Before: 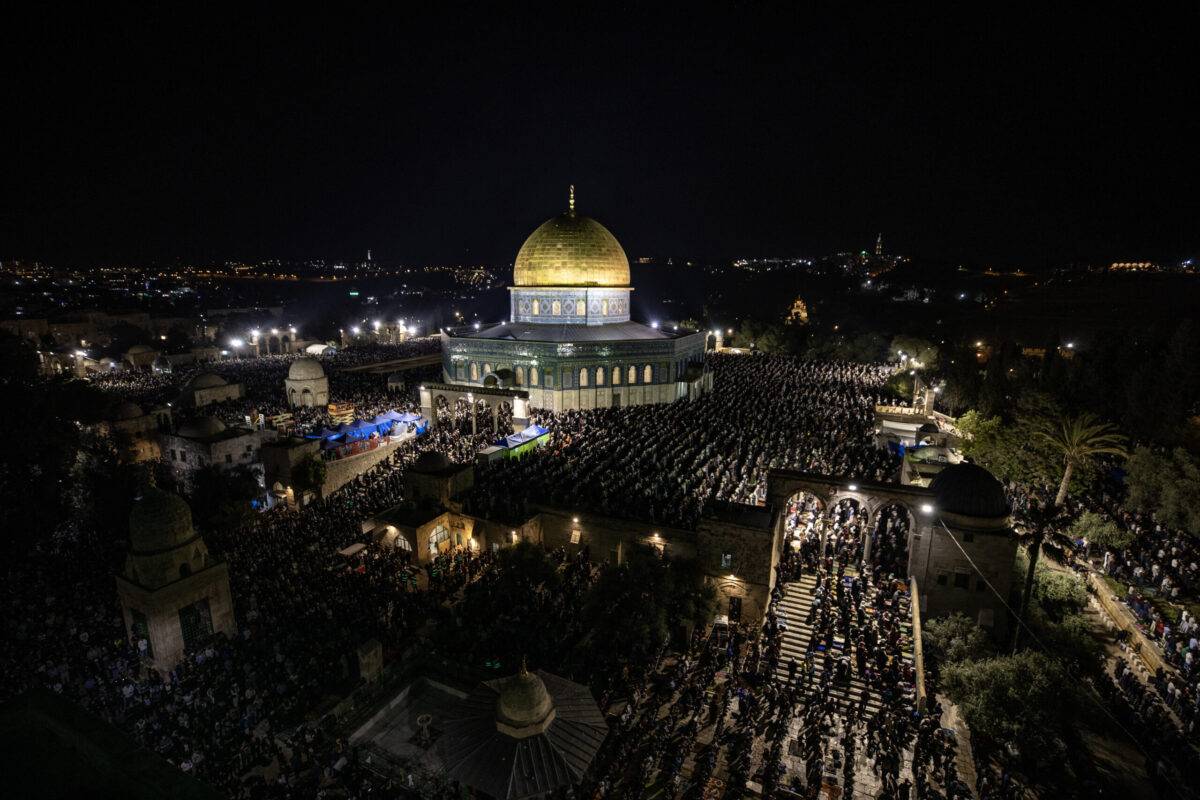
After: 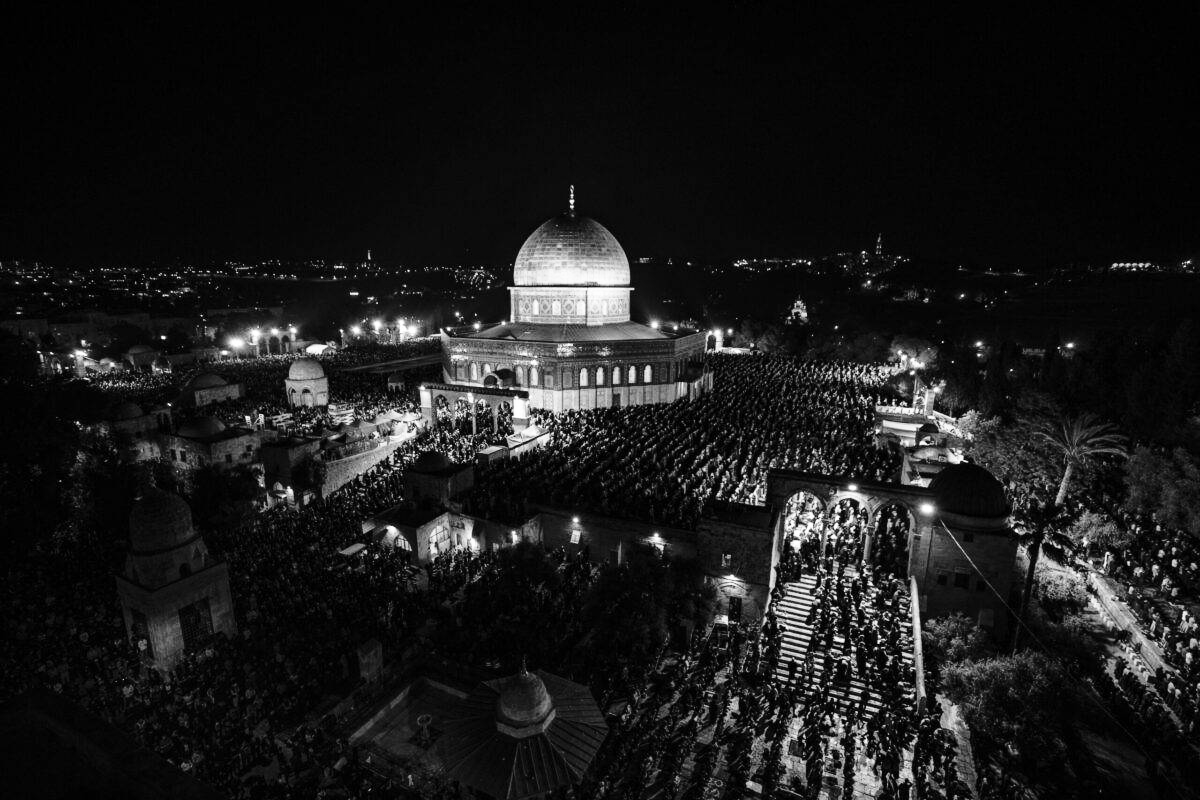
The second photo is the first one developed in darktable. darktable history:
base curve: curves: ch0 [(0, 0) (0.028, 0.03) (0.121, 0.232) (0.46, 0.748) (0.859, 0.968) (1, 1)], preserve colors none
monochrome: on, module defaults
